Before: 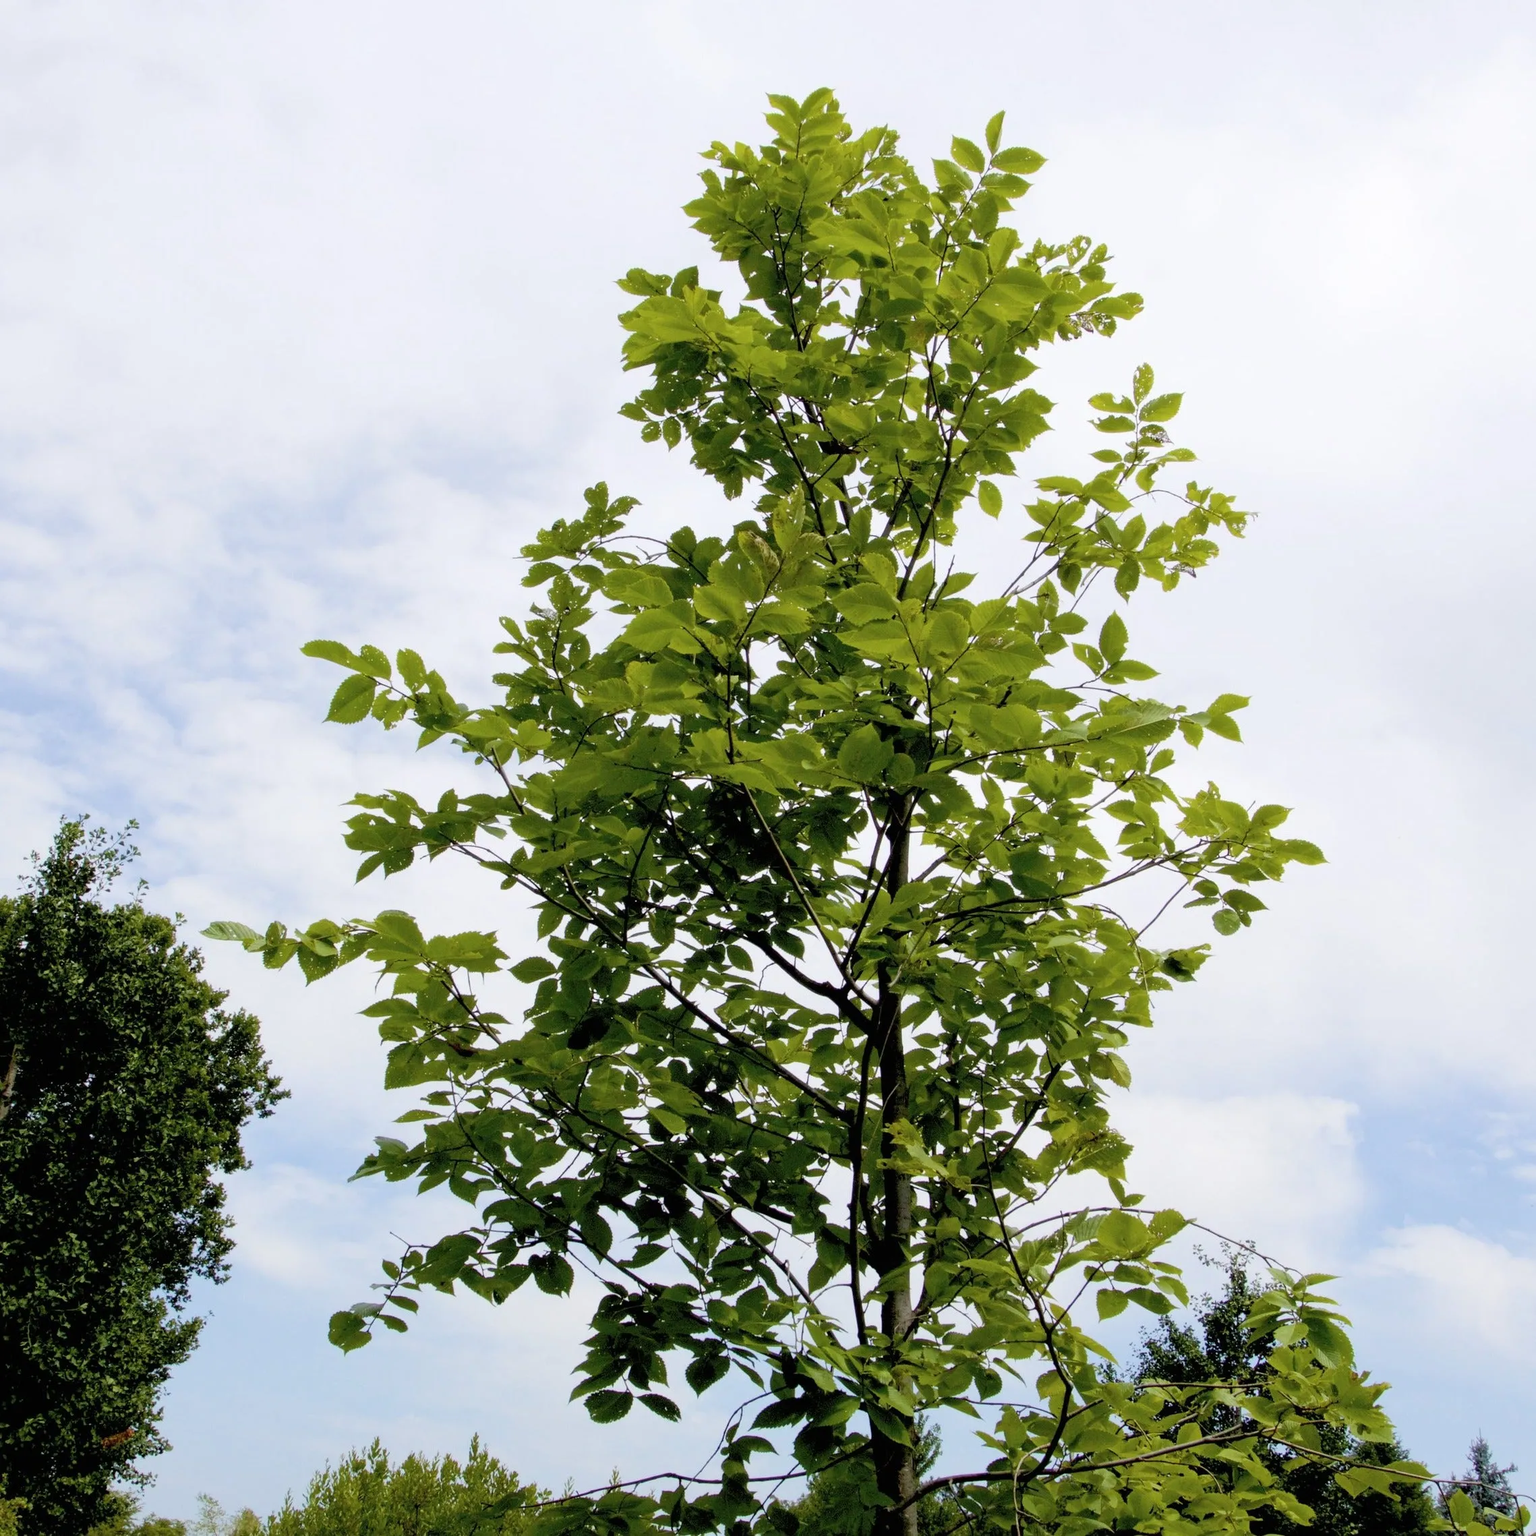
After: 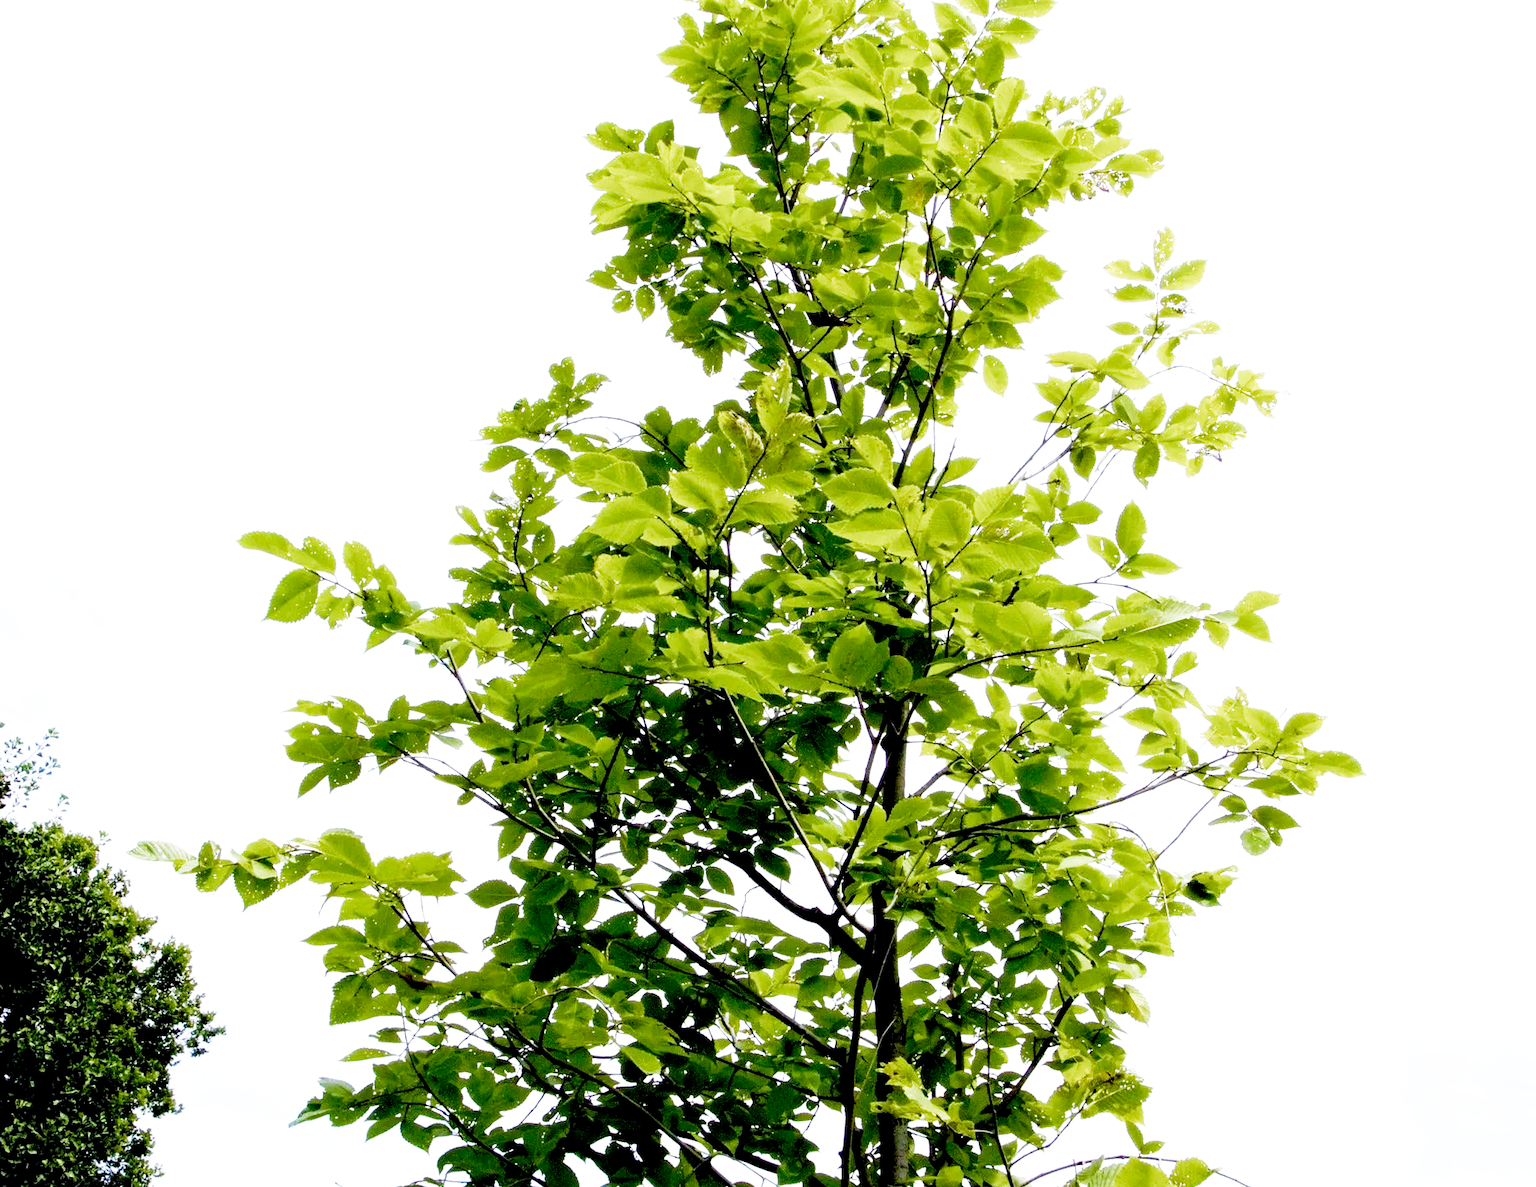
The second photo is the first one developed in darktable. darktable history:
crop: left 5.596%, top 10.314%, right 3.534%, bottom 19.395%
exposure: black level correction 0.003, exposure 0.383 EV, compensate highlight preservation false
white balance: red 0.974, blue 1.044
filmic rgb: middle gray luminance 10%, black relative exposure -8.61 EV, white relative exposure 3.3 EV, threshold 6 EV, target black luminance 0%, hardness 5.2, latitude 44.69%, contrast 1.302, highlights saturation mix 5%, shadows ↔ highlights balance 24.64%, add noise in highlights 0, preserve chrominance no, color science v3 (2019), use custom middle-gray values true, iterations of high-quality reconstruction 0, contrast in highlights soft, enable highlight reconstruction true
